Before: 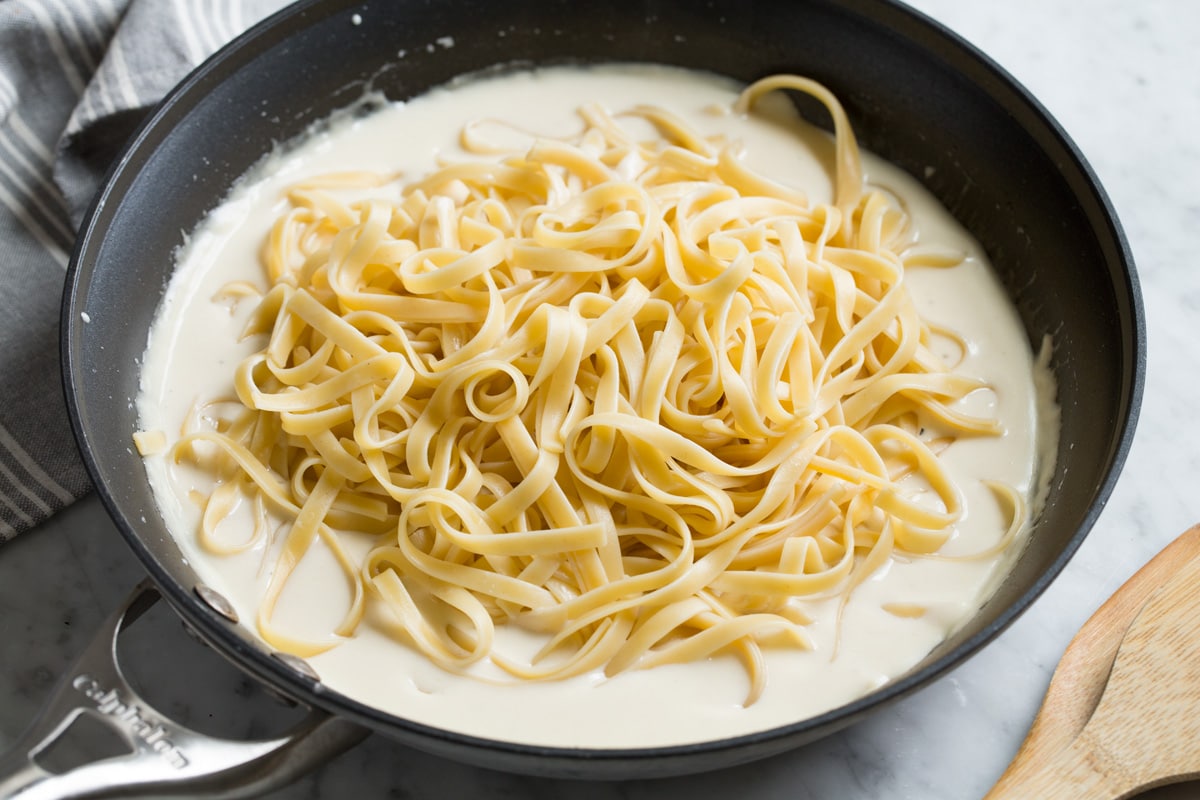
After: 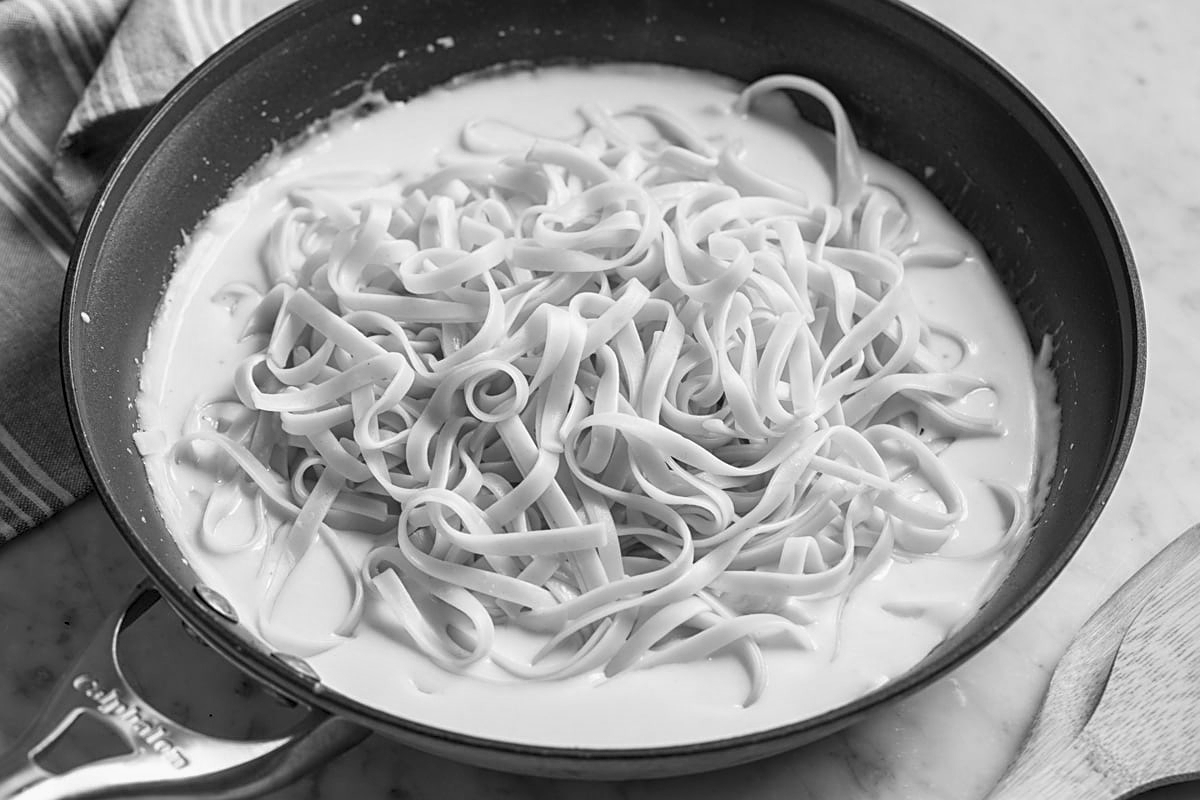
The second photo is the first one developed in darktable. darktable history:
local contrast: on, module defaults
velvia: strength 75%
sharpen: on, module defaults
monochrome: a 32, b 64, size 2.3
color balance rgb: perceptual saturation grading › global saturation 25%, global vibrance 20%
